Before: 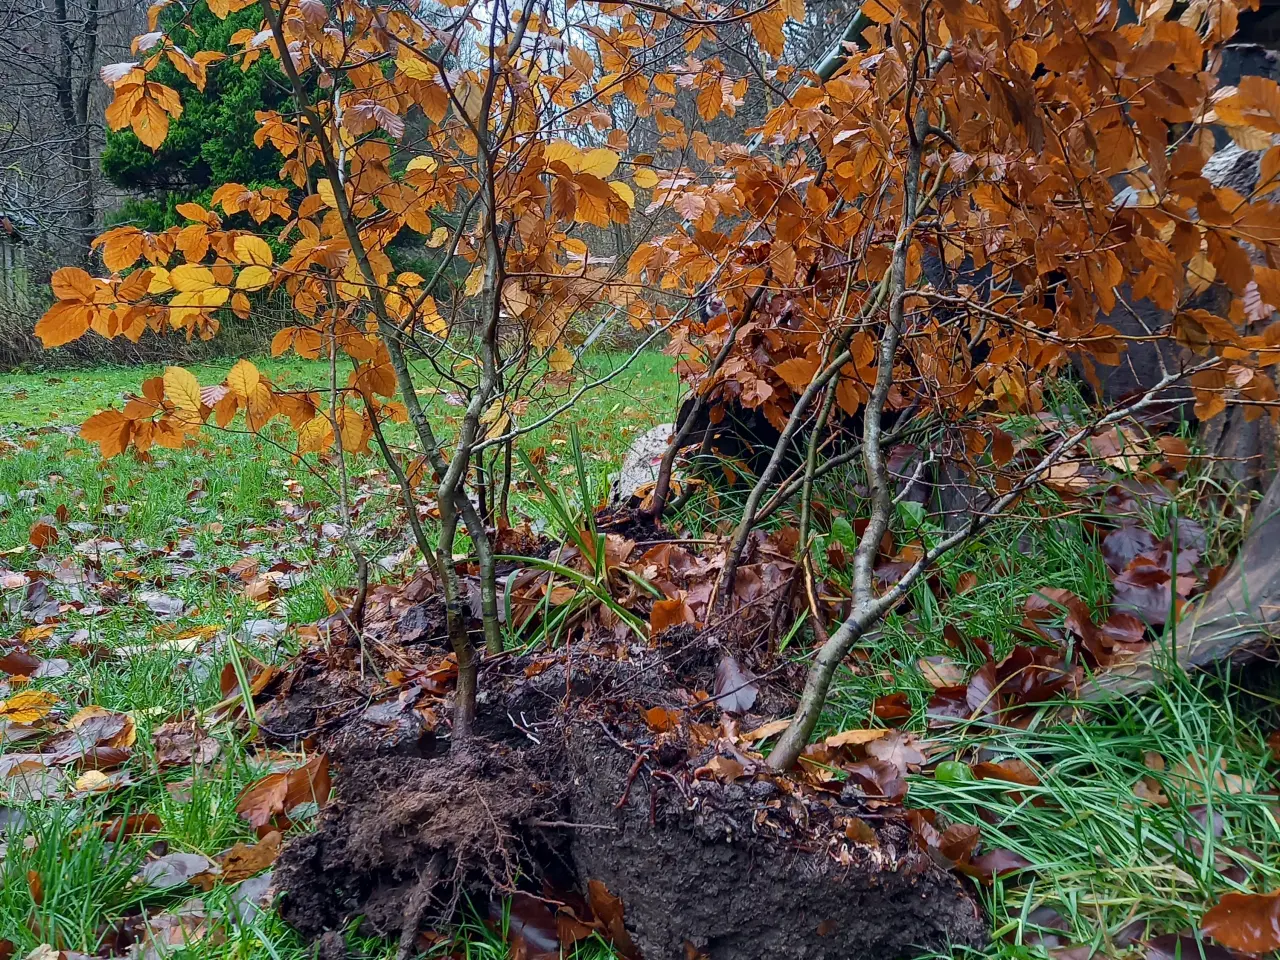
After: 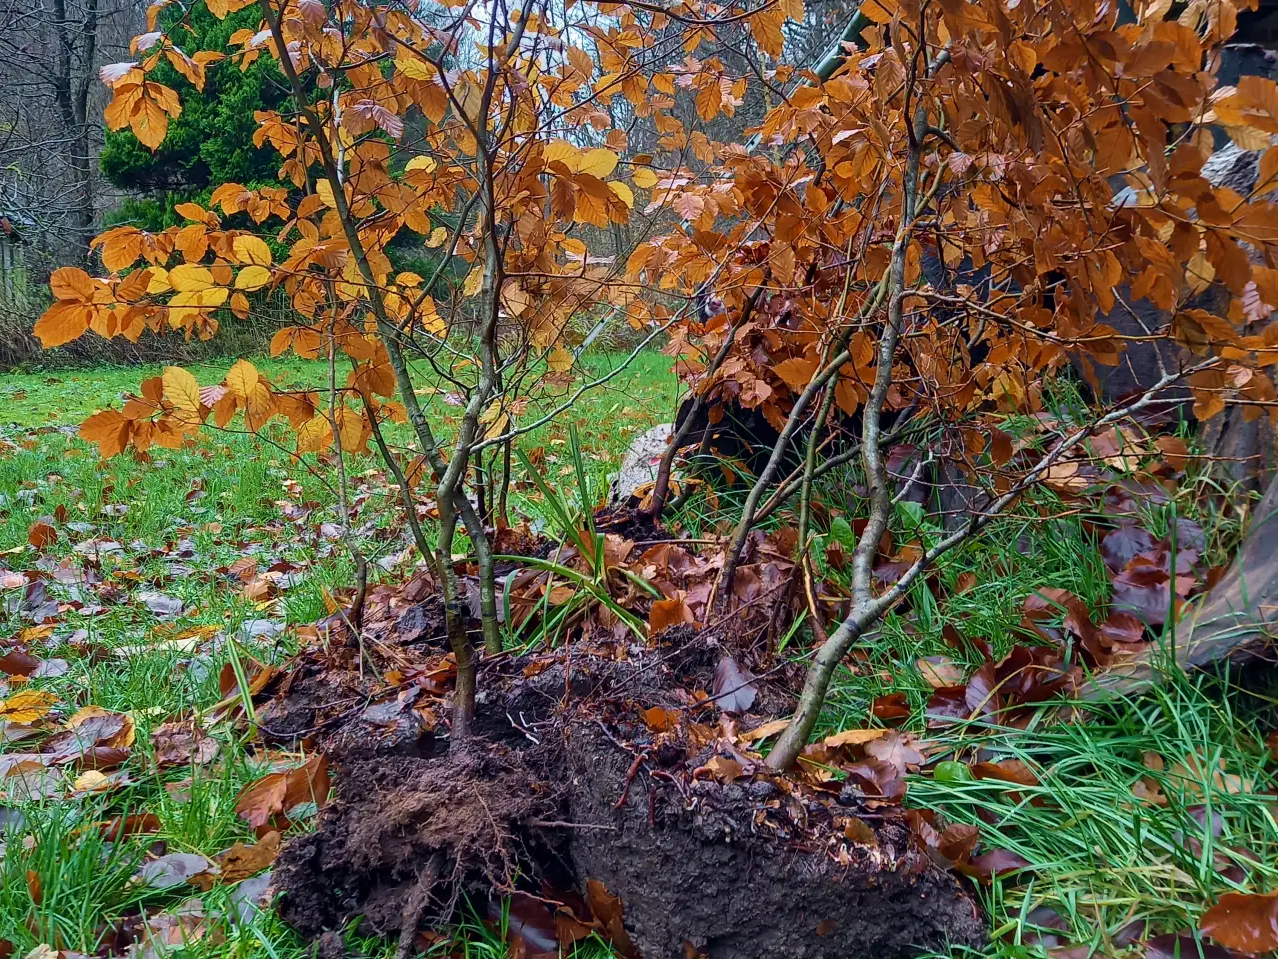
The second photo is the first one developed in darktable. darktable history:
crop and rotate: left 0.126%
velvia: on, module defaults
